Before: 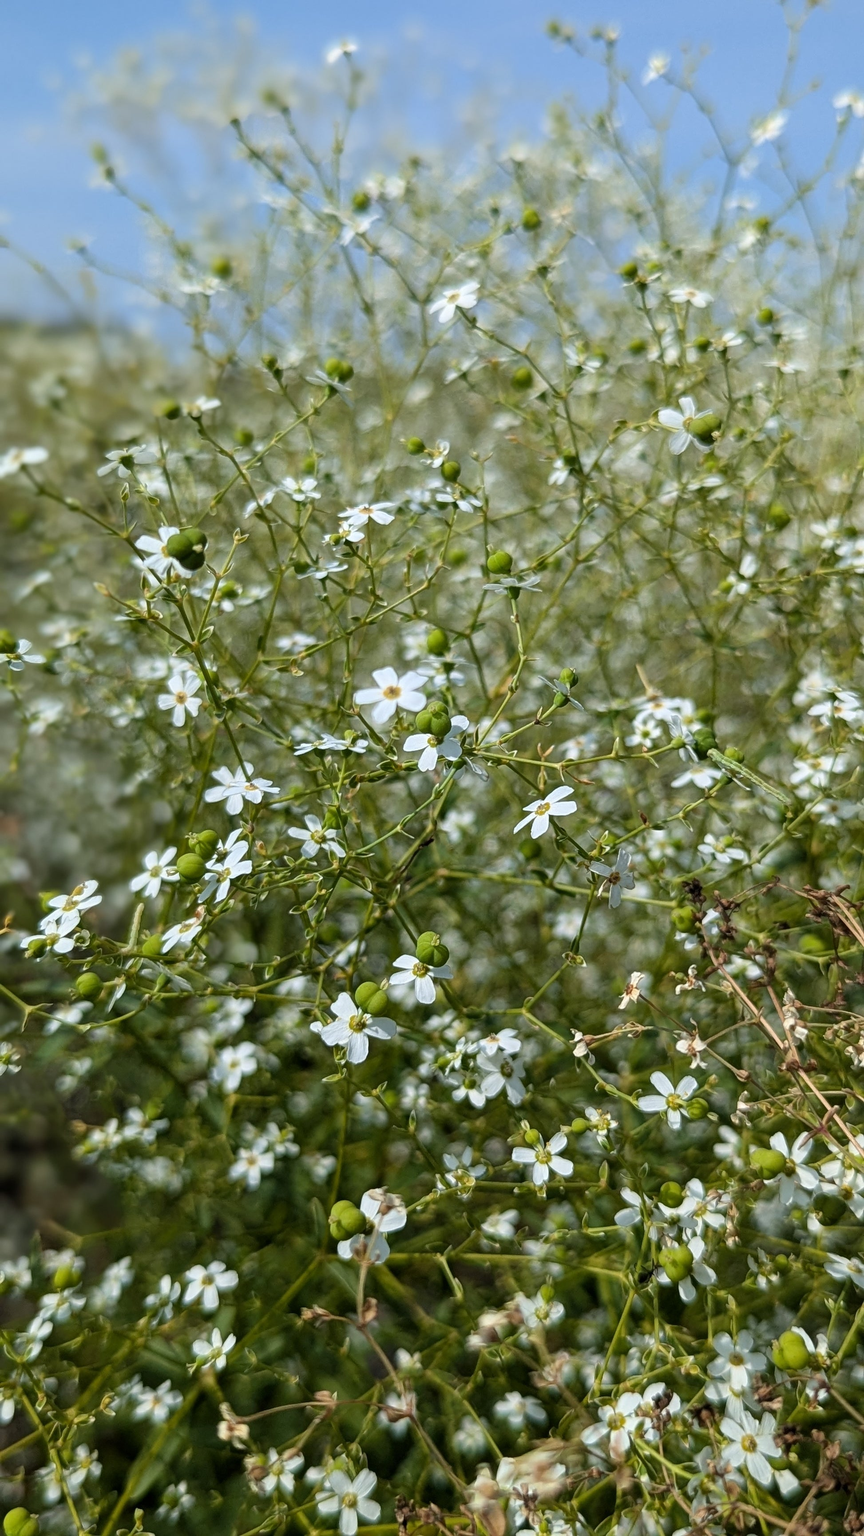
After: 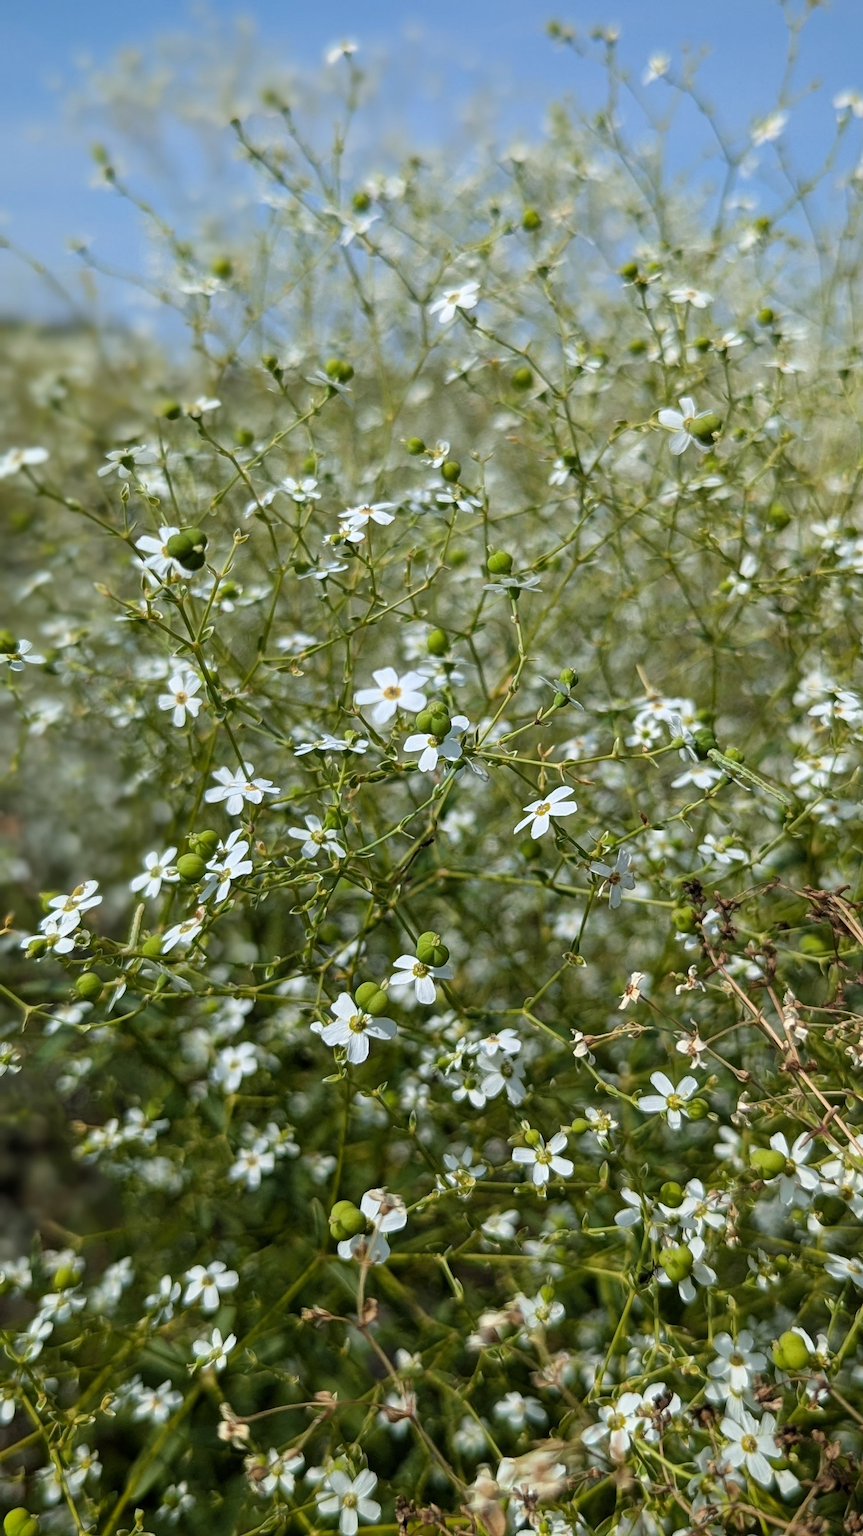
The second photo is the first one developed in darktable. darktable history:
vignetting: brightness -0.231, saturation 0.143, center (-0.034, 0.152)
